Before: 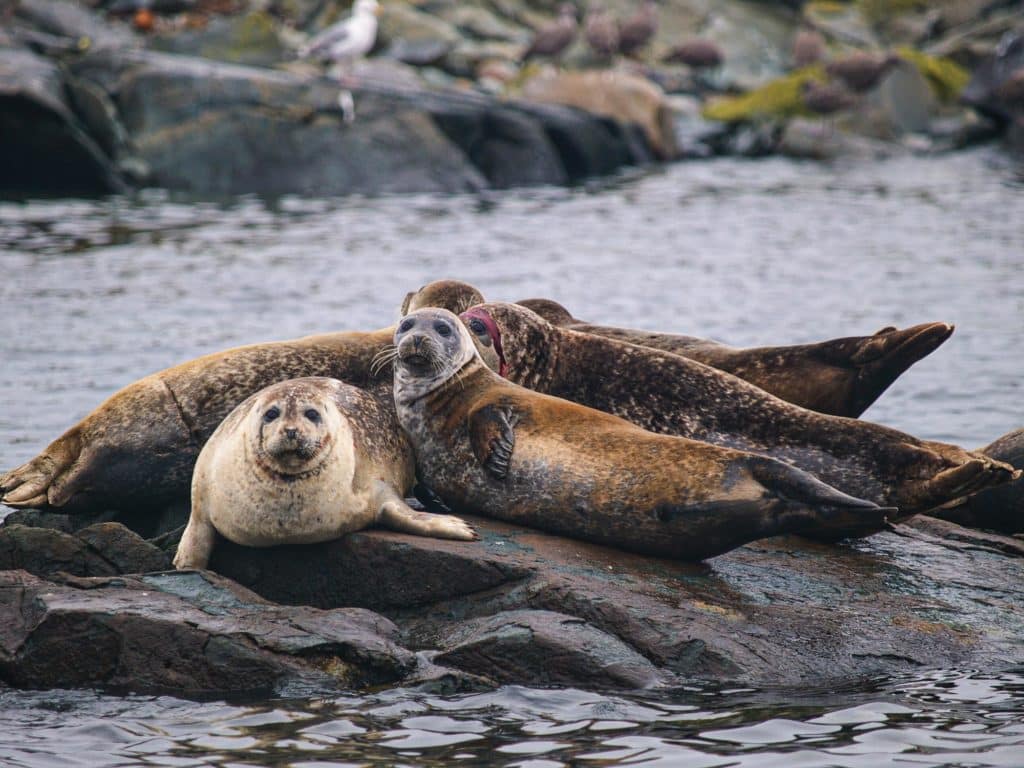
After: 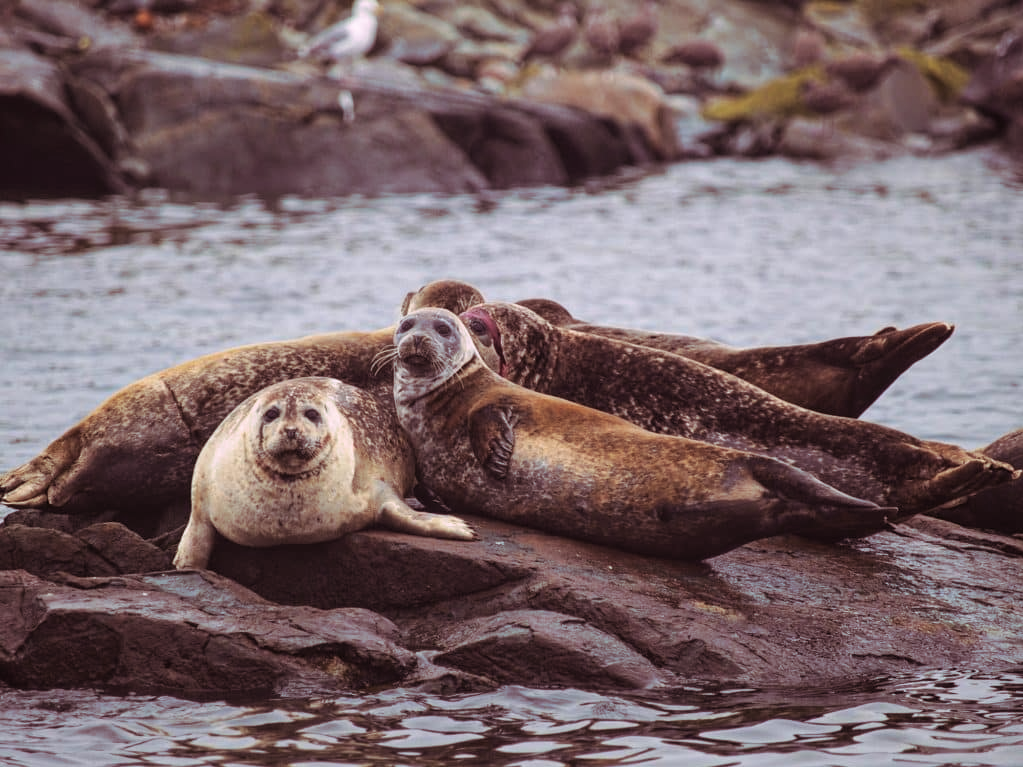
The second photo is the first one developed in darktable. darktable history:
split-toning: highlights › hue 298.8°, highlights › saturation 0.73, compress 41.76%
